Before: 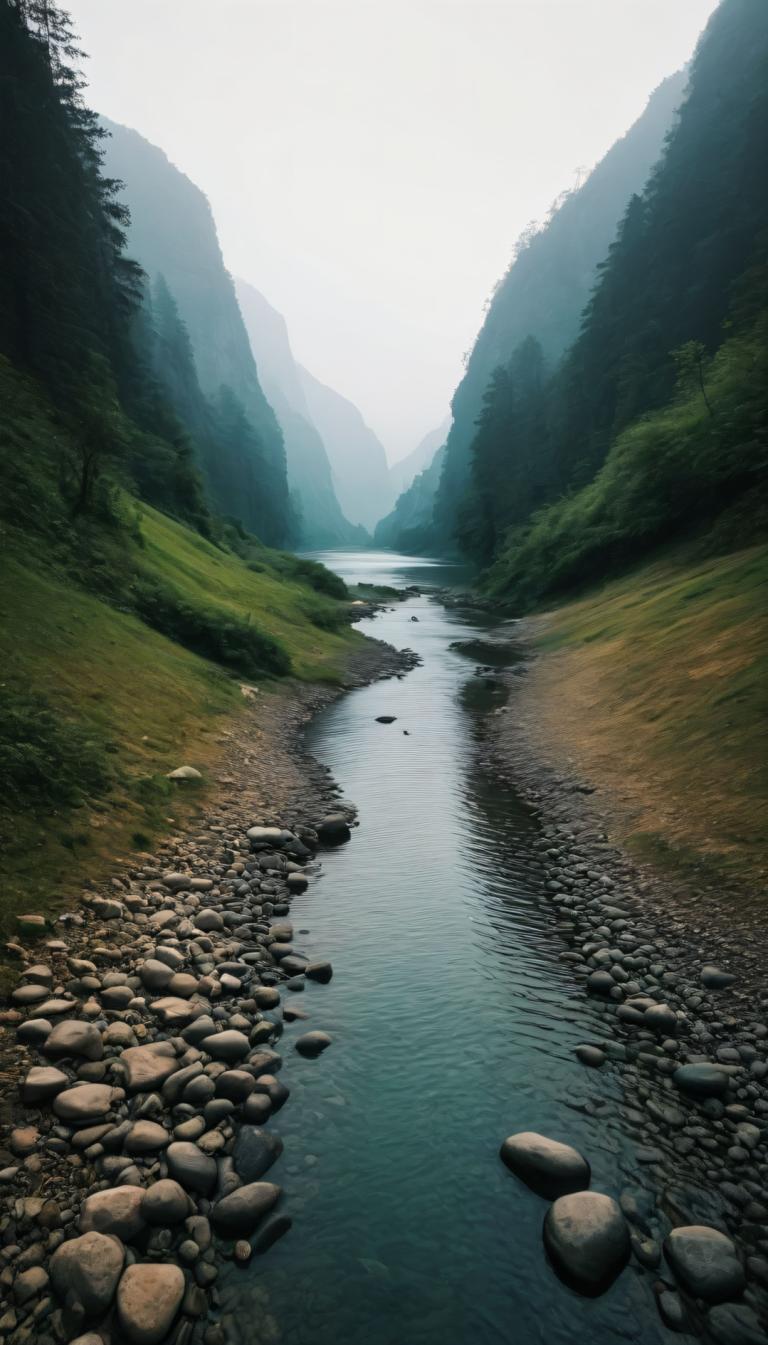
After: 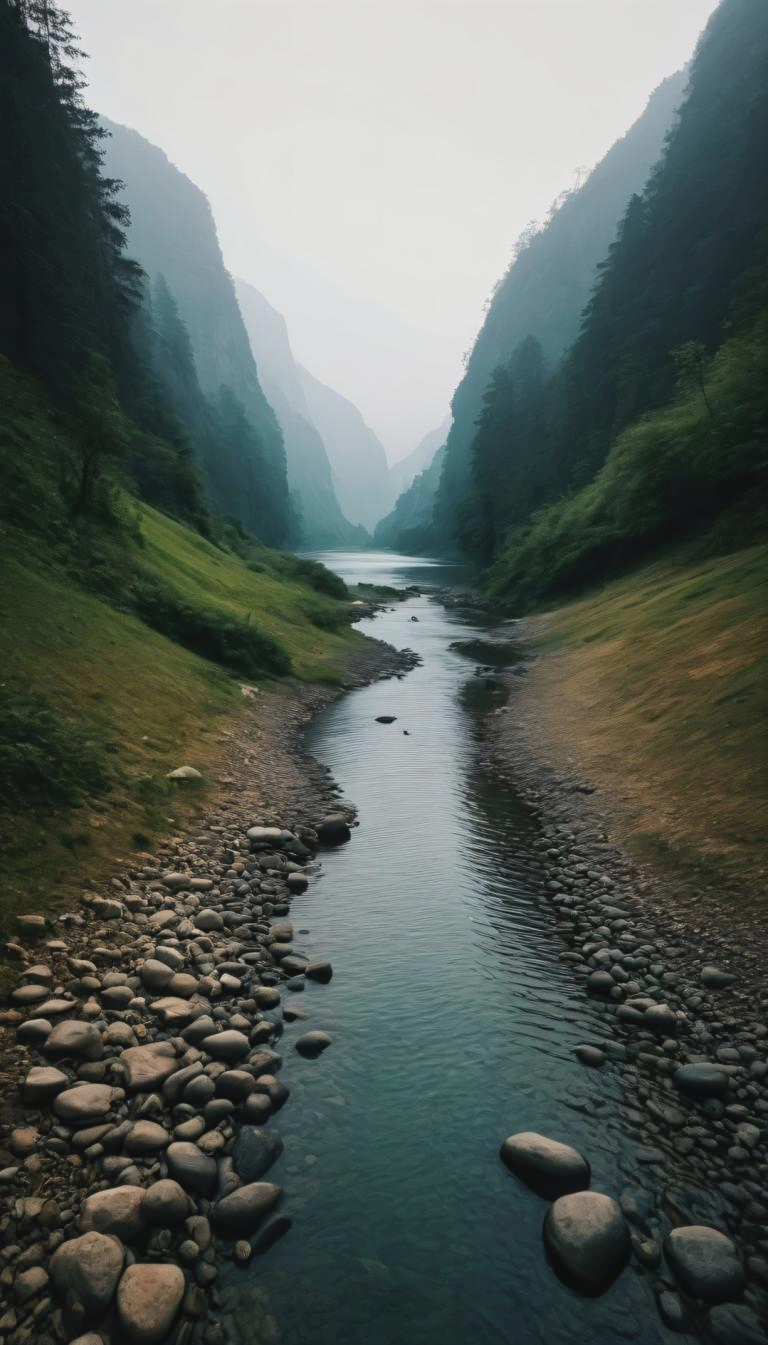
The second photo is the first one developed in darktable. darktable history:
contrast brightness saturation: contrast -0.08, brightness -0.04, saturation -0.11
